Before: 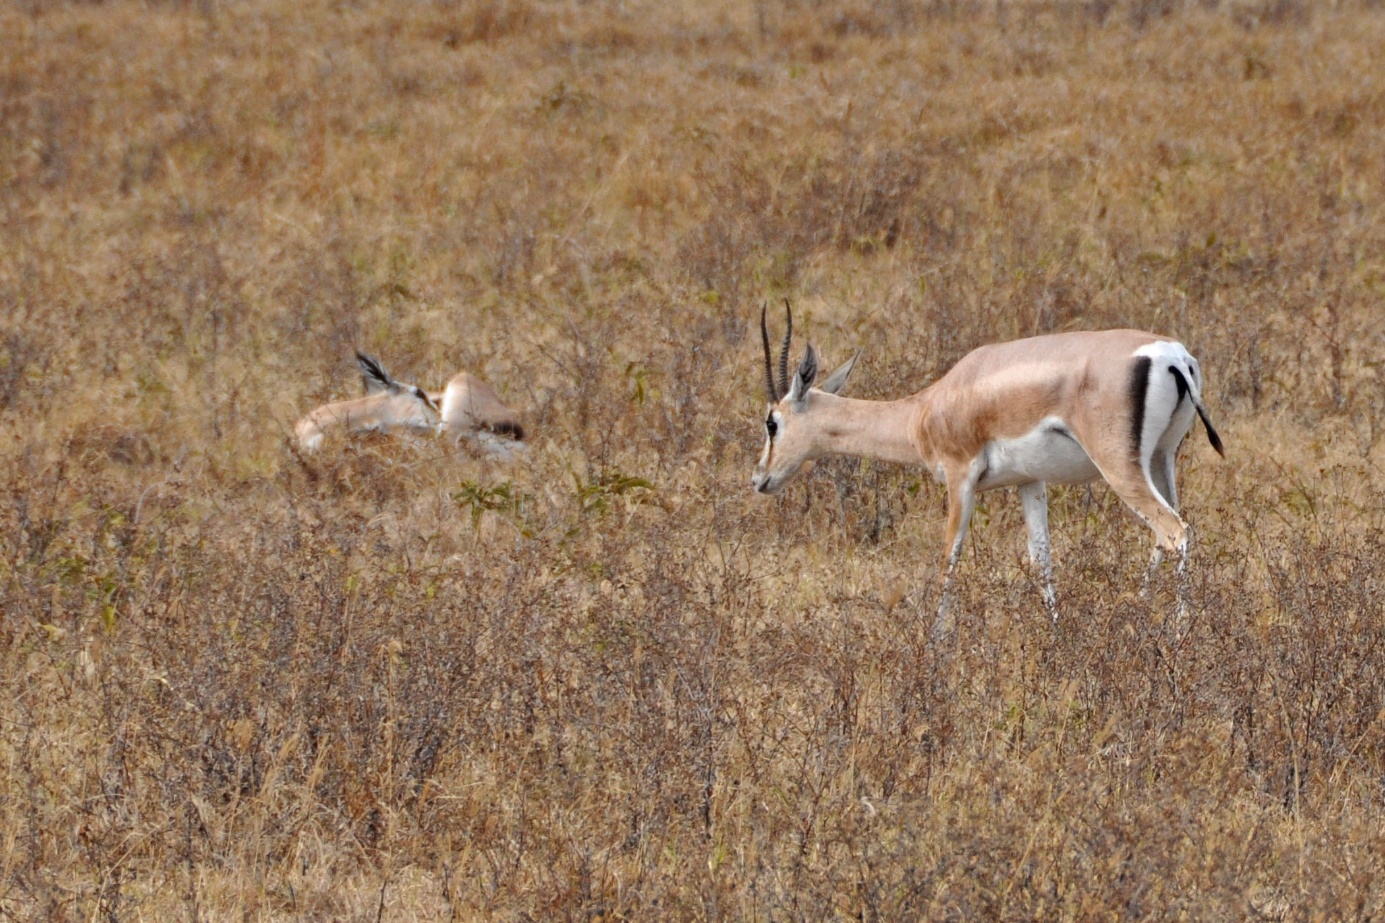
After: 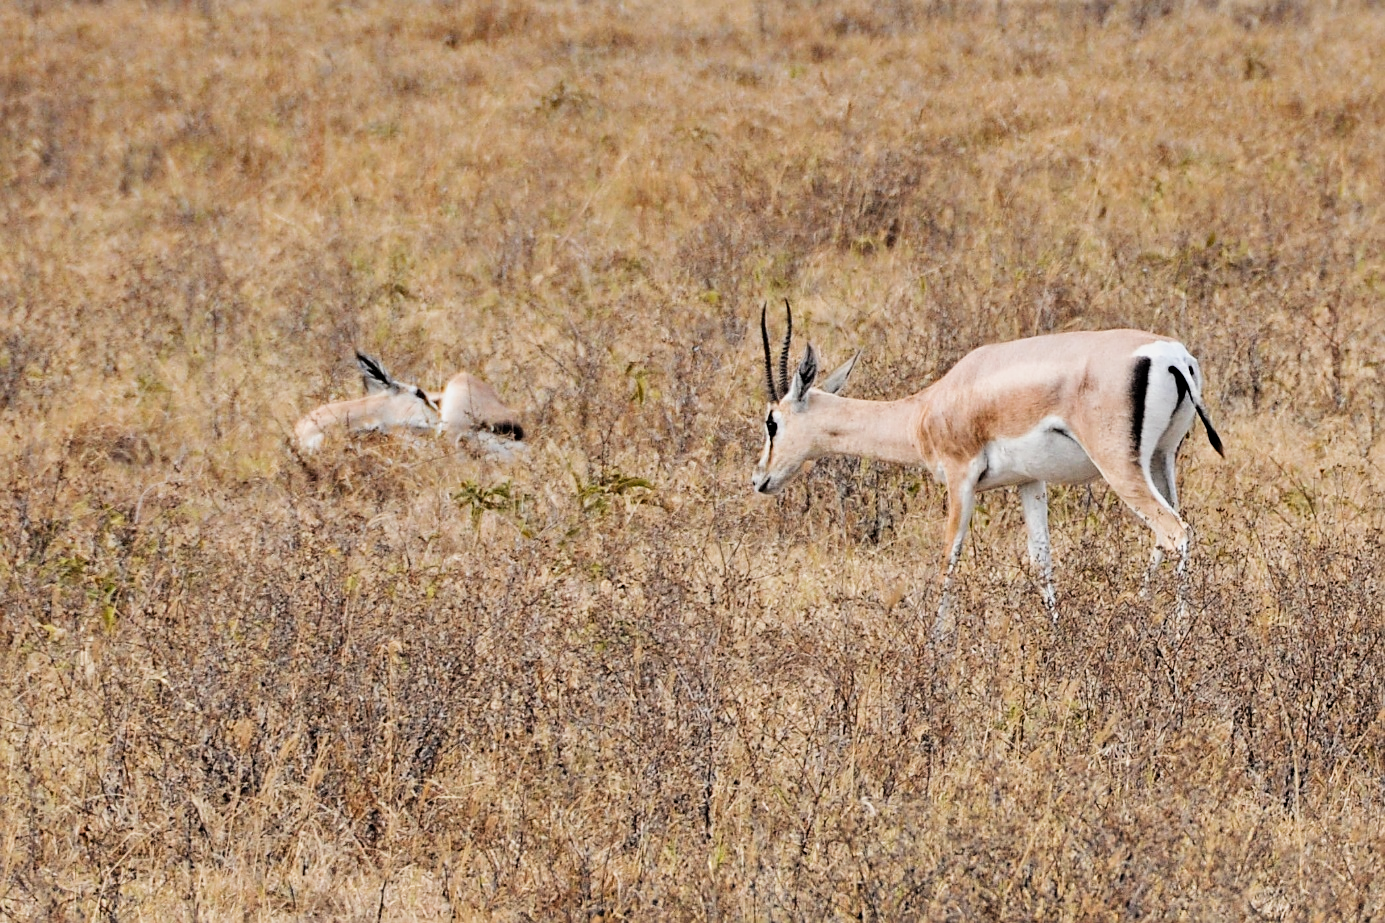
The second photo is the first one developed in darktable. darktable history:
exposure: black level correction 0, exposure 0.5 EV, compensate highlight preservation false
sharpen: on, module defaults
filmic rgb: black relative exposure -5 EV, hardness 2.88, contrast 1.3, highlights saturation mix -30%
